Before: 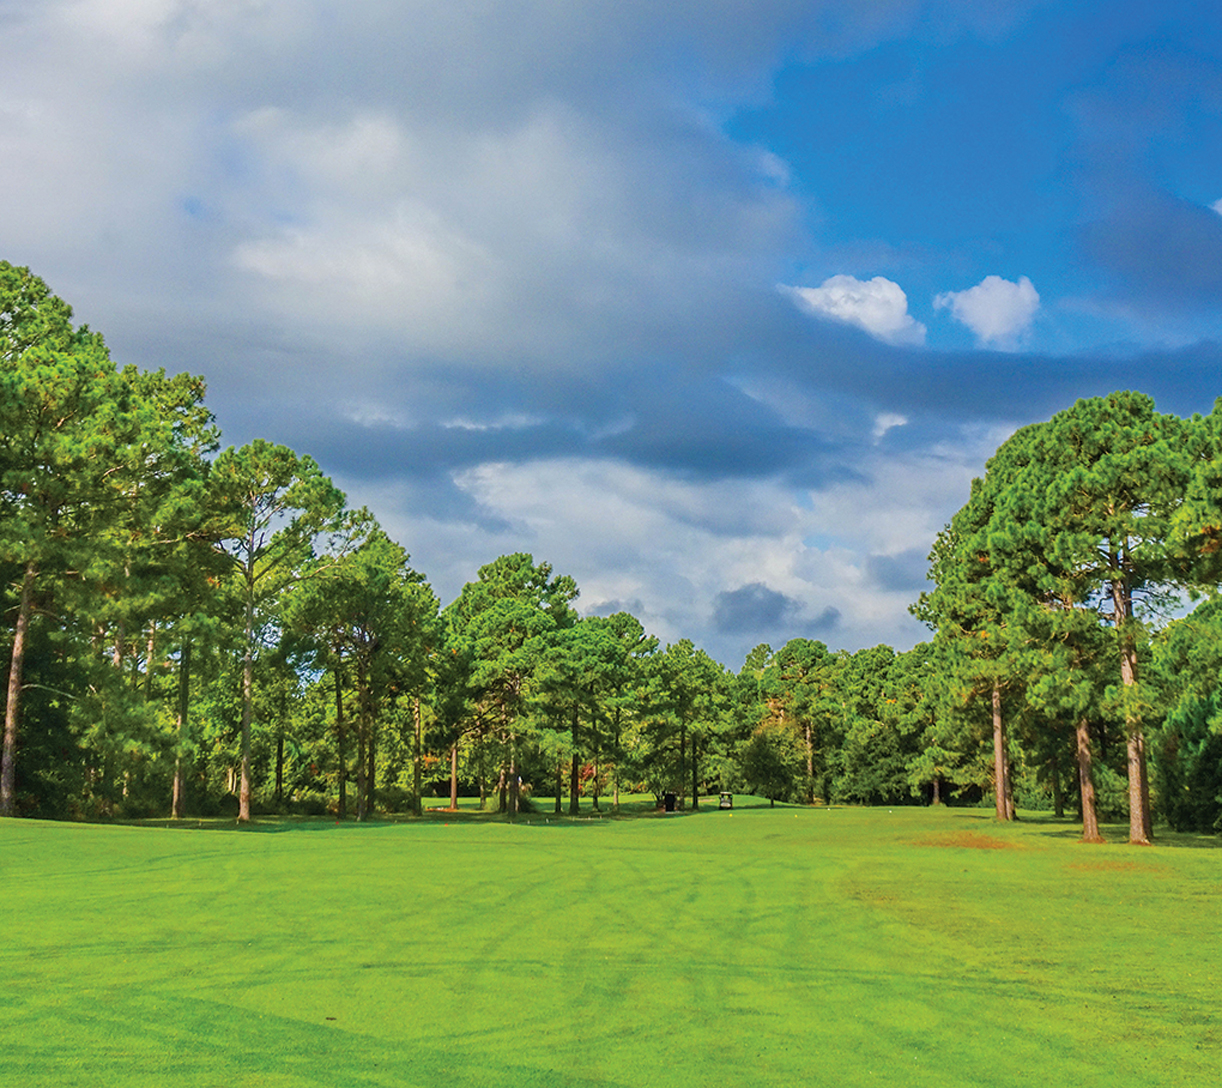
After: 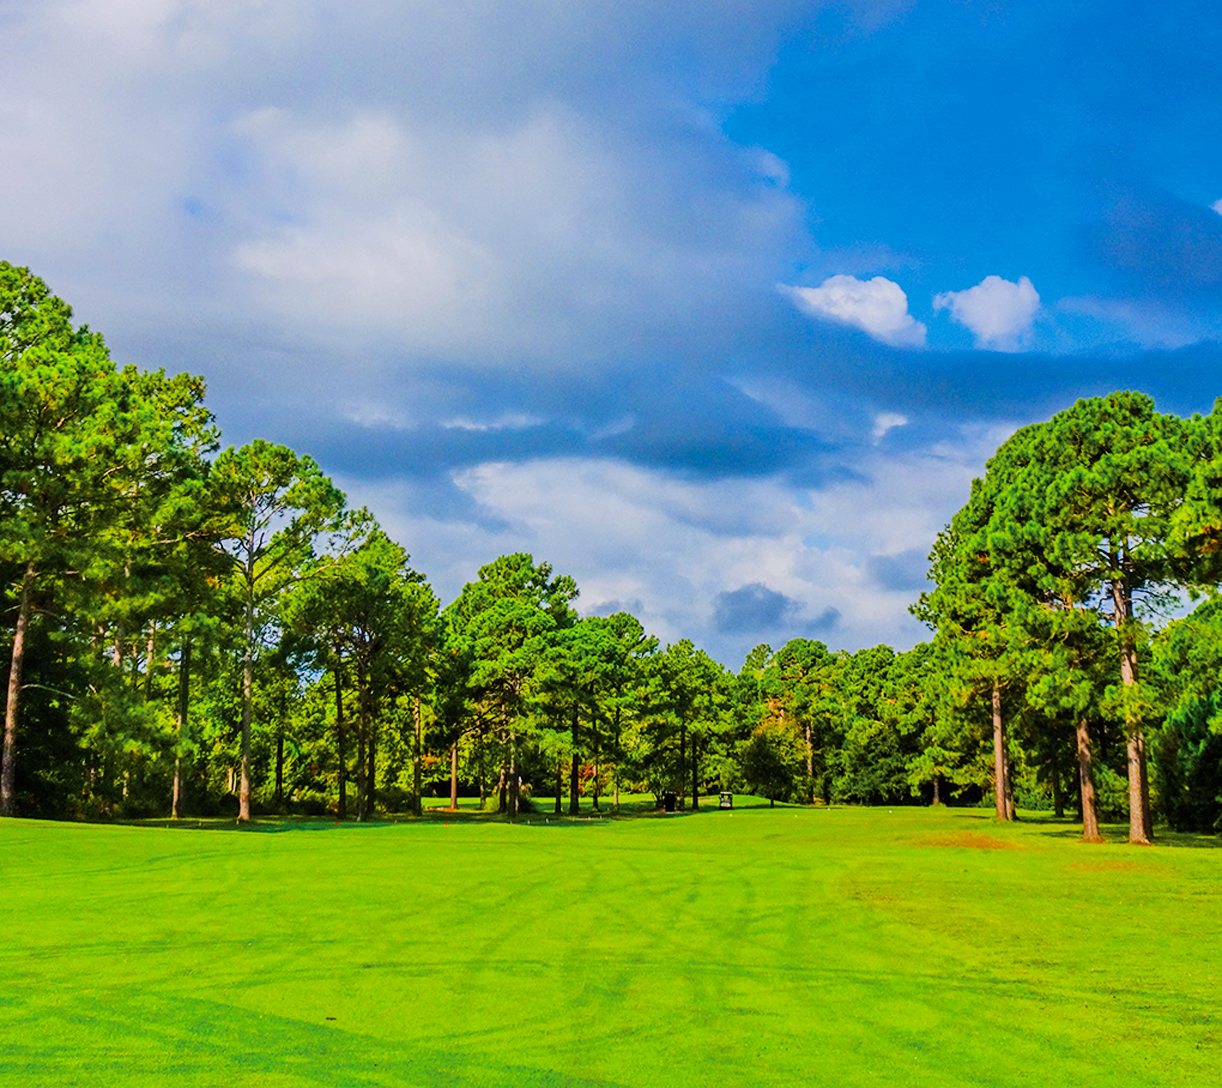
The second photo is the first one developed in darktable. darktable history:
color balance: lift [1, 1.001, 0.999, 1.001], gamma [1, 1.004, 1.007, 0.993], gain [1, 0.991, 0.987, 1.013], contrast 10%, output saturation 120%
filmic rgb: black relative exposure -7.5 EV, white relative exposure 5 EV, hardness 3.31, contrast 1.3, contrast in shadows safe
white balance: red 1.009, blue 1.027
